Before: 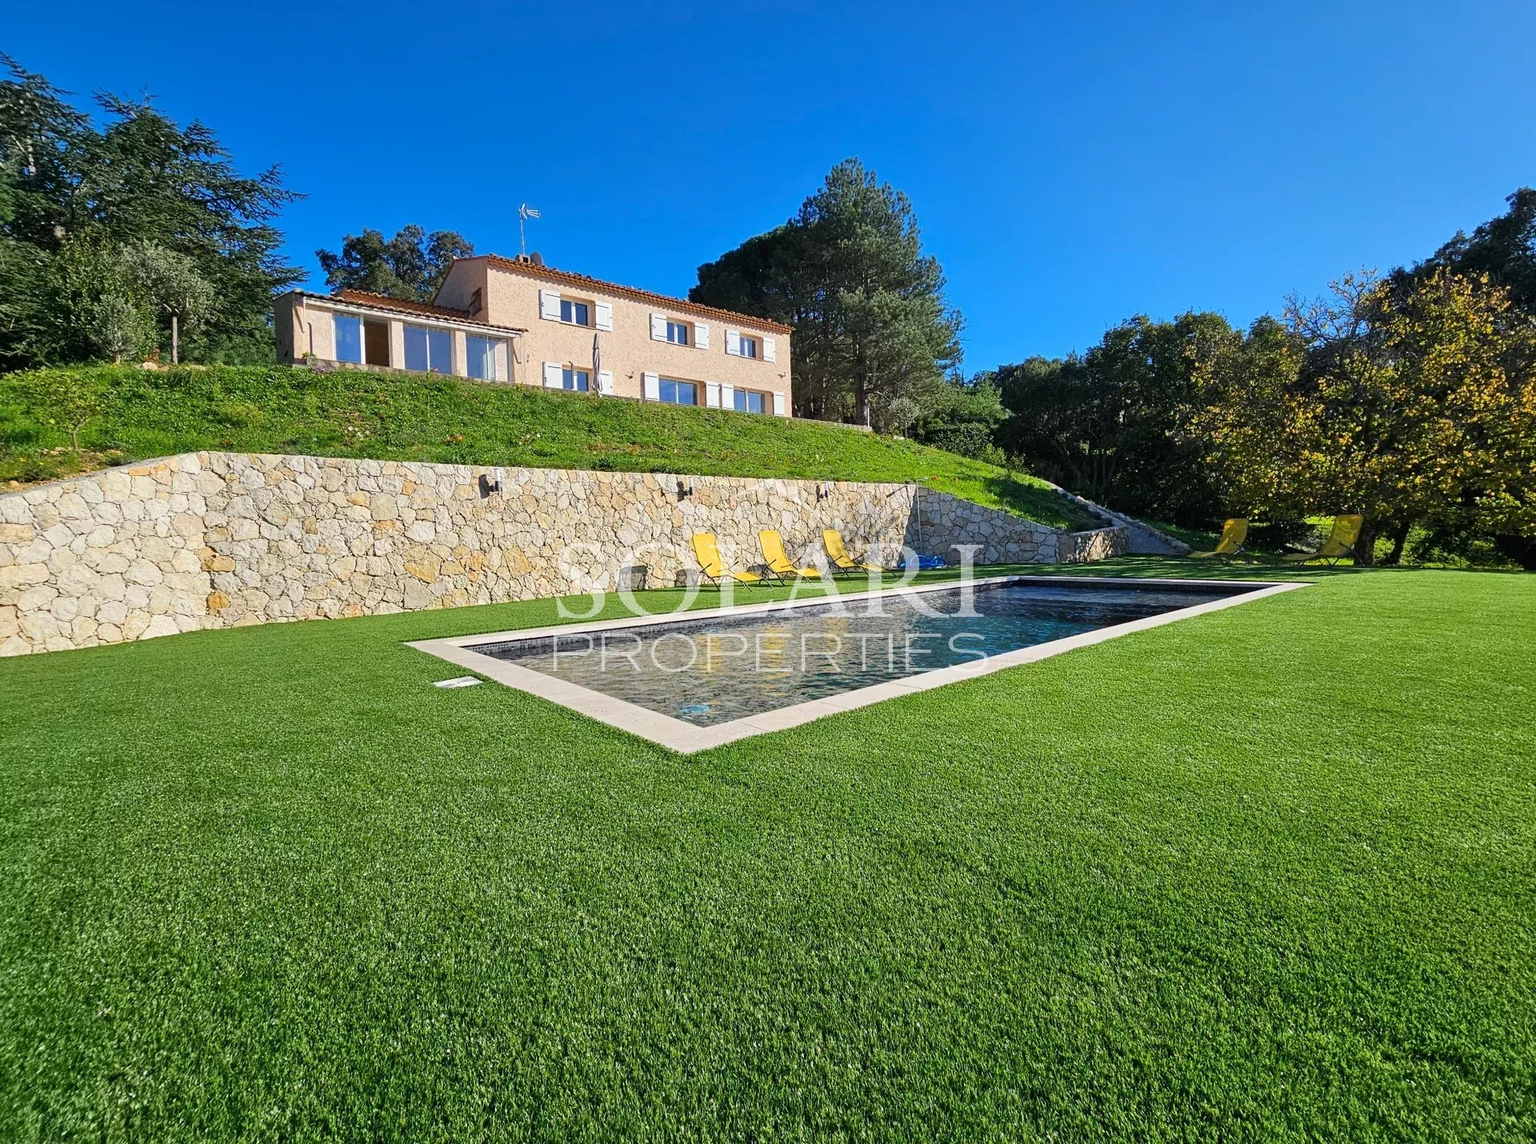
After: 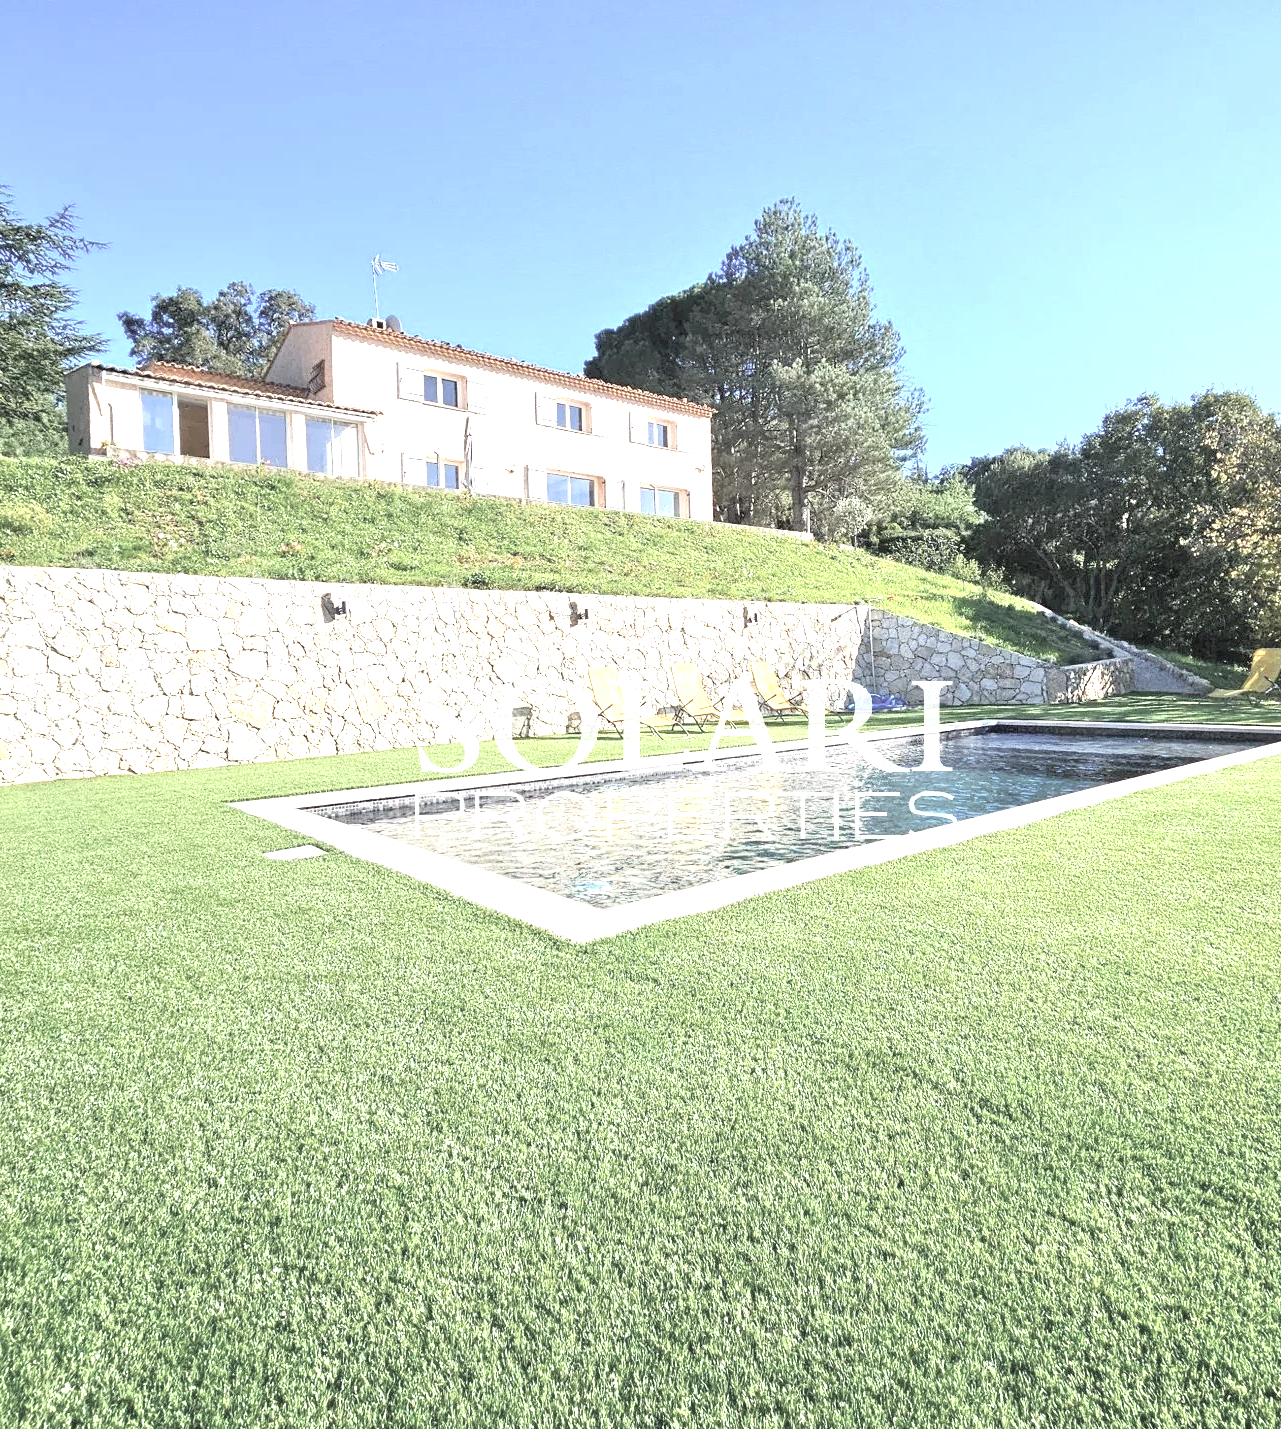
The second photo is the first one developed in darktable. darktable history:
exposure: black level correction 0, exposure 1.668 EV, compensate exposure bias true, compensate highlight preservation false
crop and rotate: left 14.46%, right 18.819%
contrast brightness saturation: brightness 0.185, saturation -0.494
